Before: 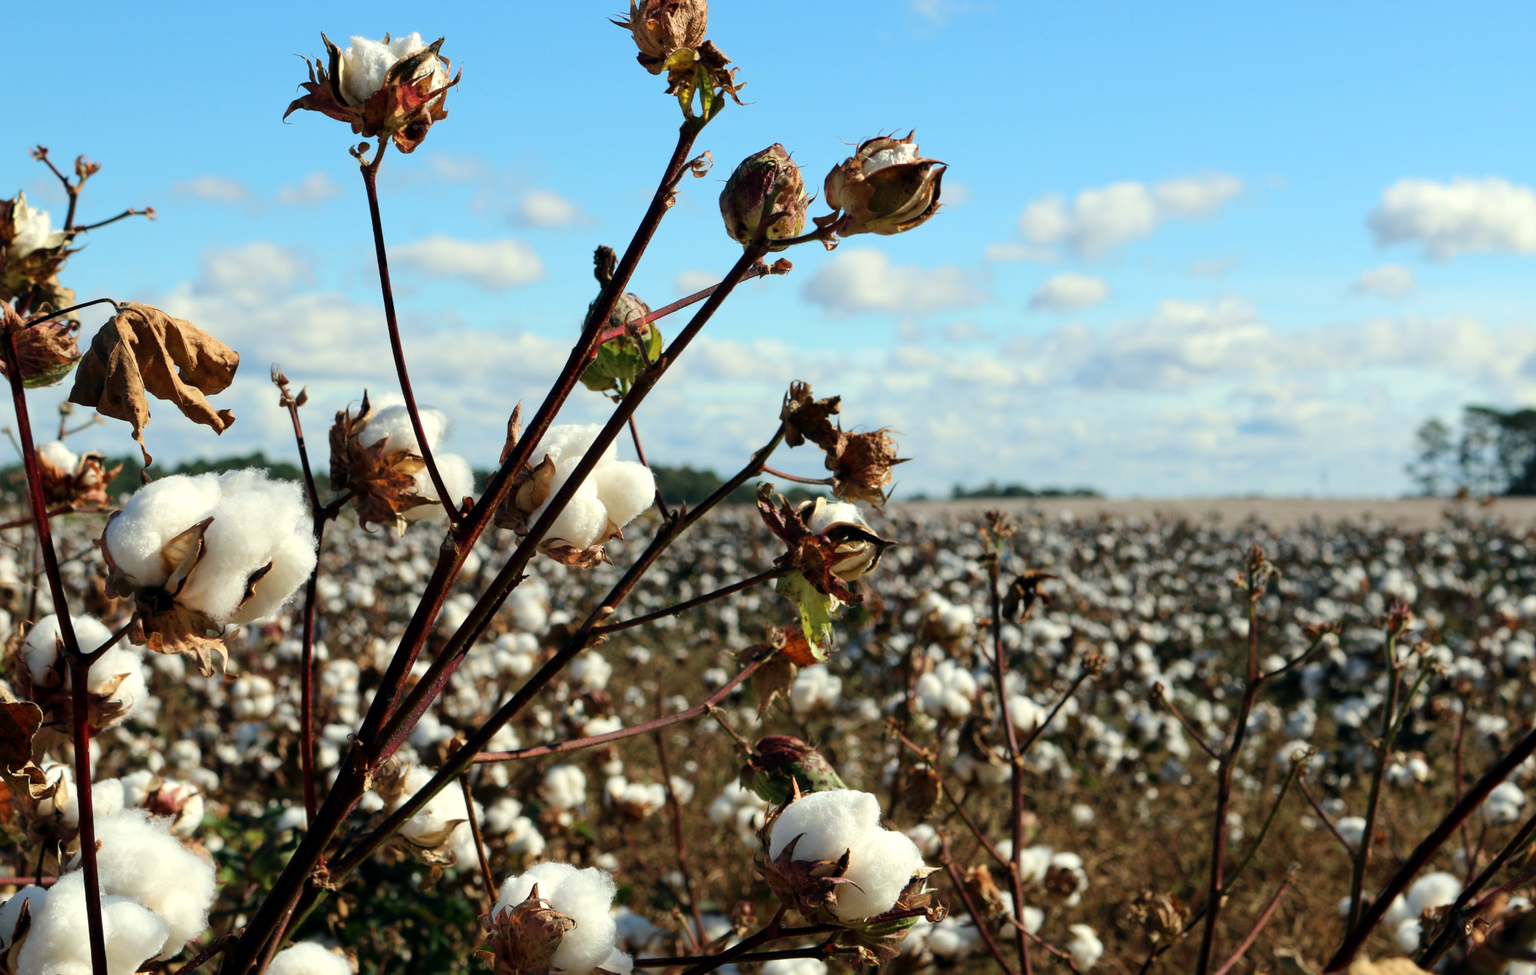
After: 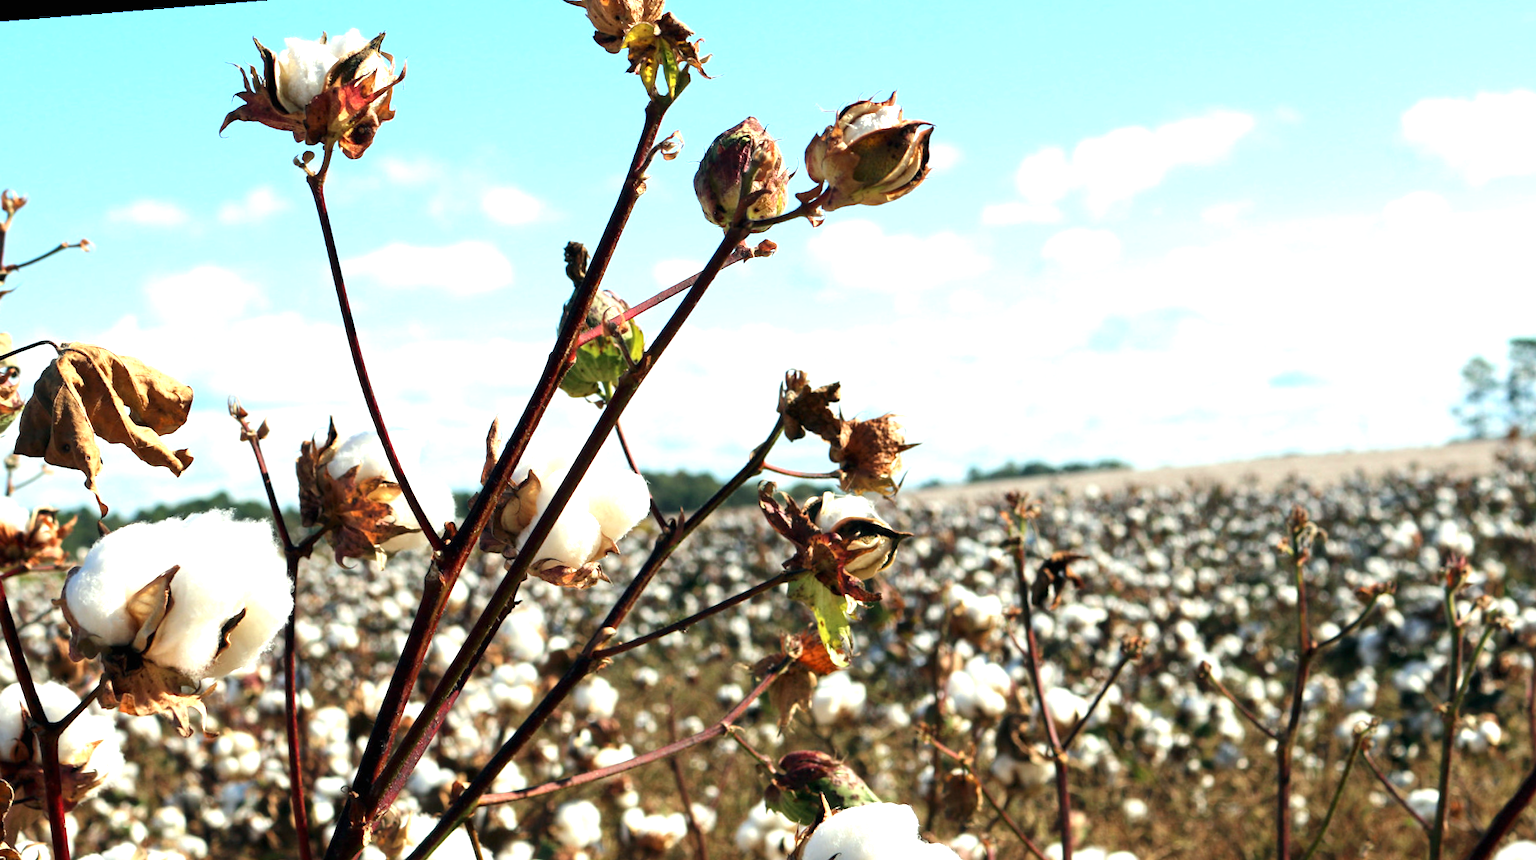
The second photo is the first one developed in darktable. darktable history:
exposure: black level correction 0, exposure 1.1 EV, compensate exposure bias true, compensate highlight preservation false
crop and rotate: top 0%, bottom 11.49%
rotate and perspective: rotation -4.57°, crop left 0.054, crop right 0.944, crop top 0.087, crop bottom 0.914
